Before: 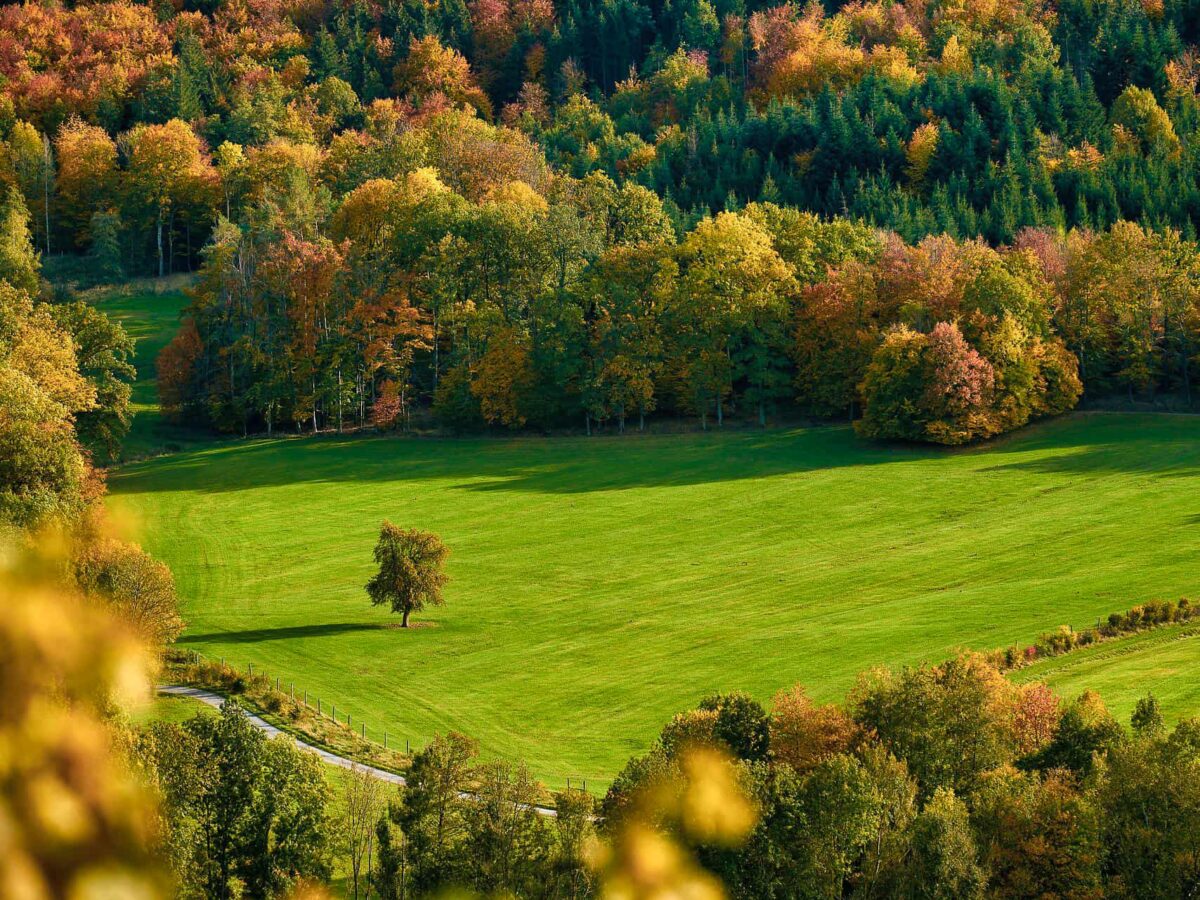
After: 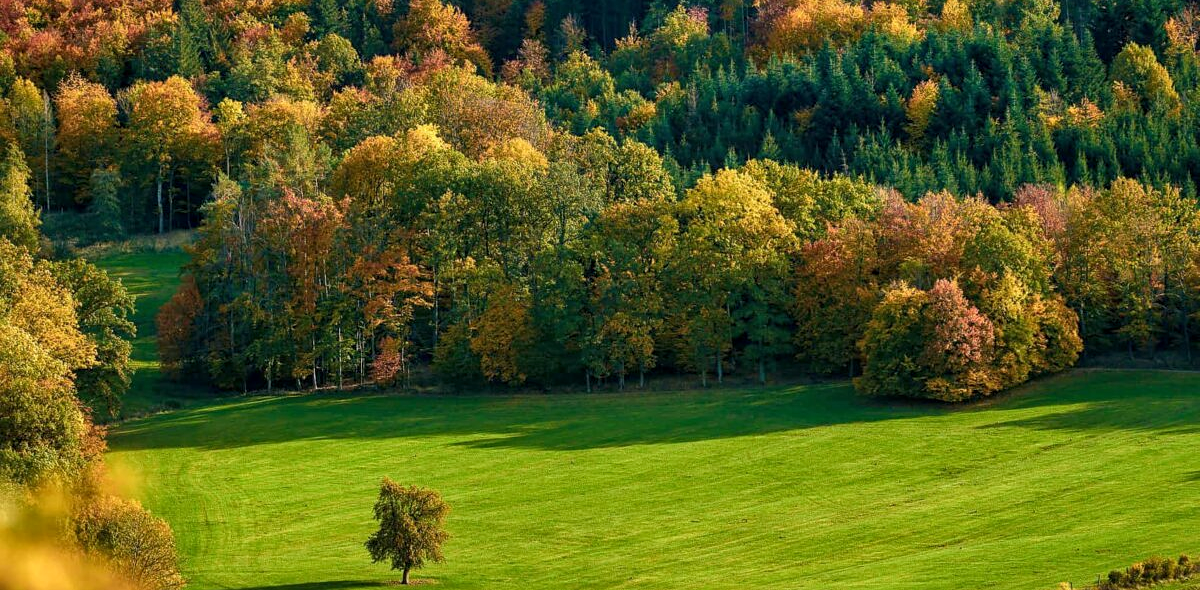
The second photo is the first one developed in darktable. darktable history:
local contrast: detail 118%
crop and rotate: top 4.853%, bottom 29.536%
sharpen: amount 0.203
